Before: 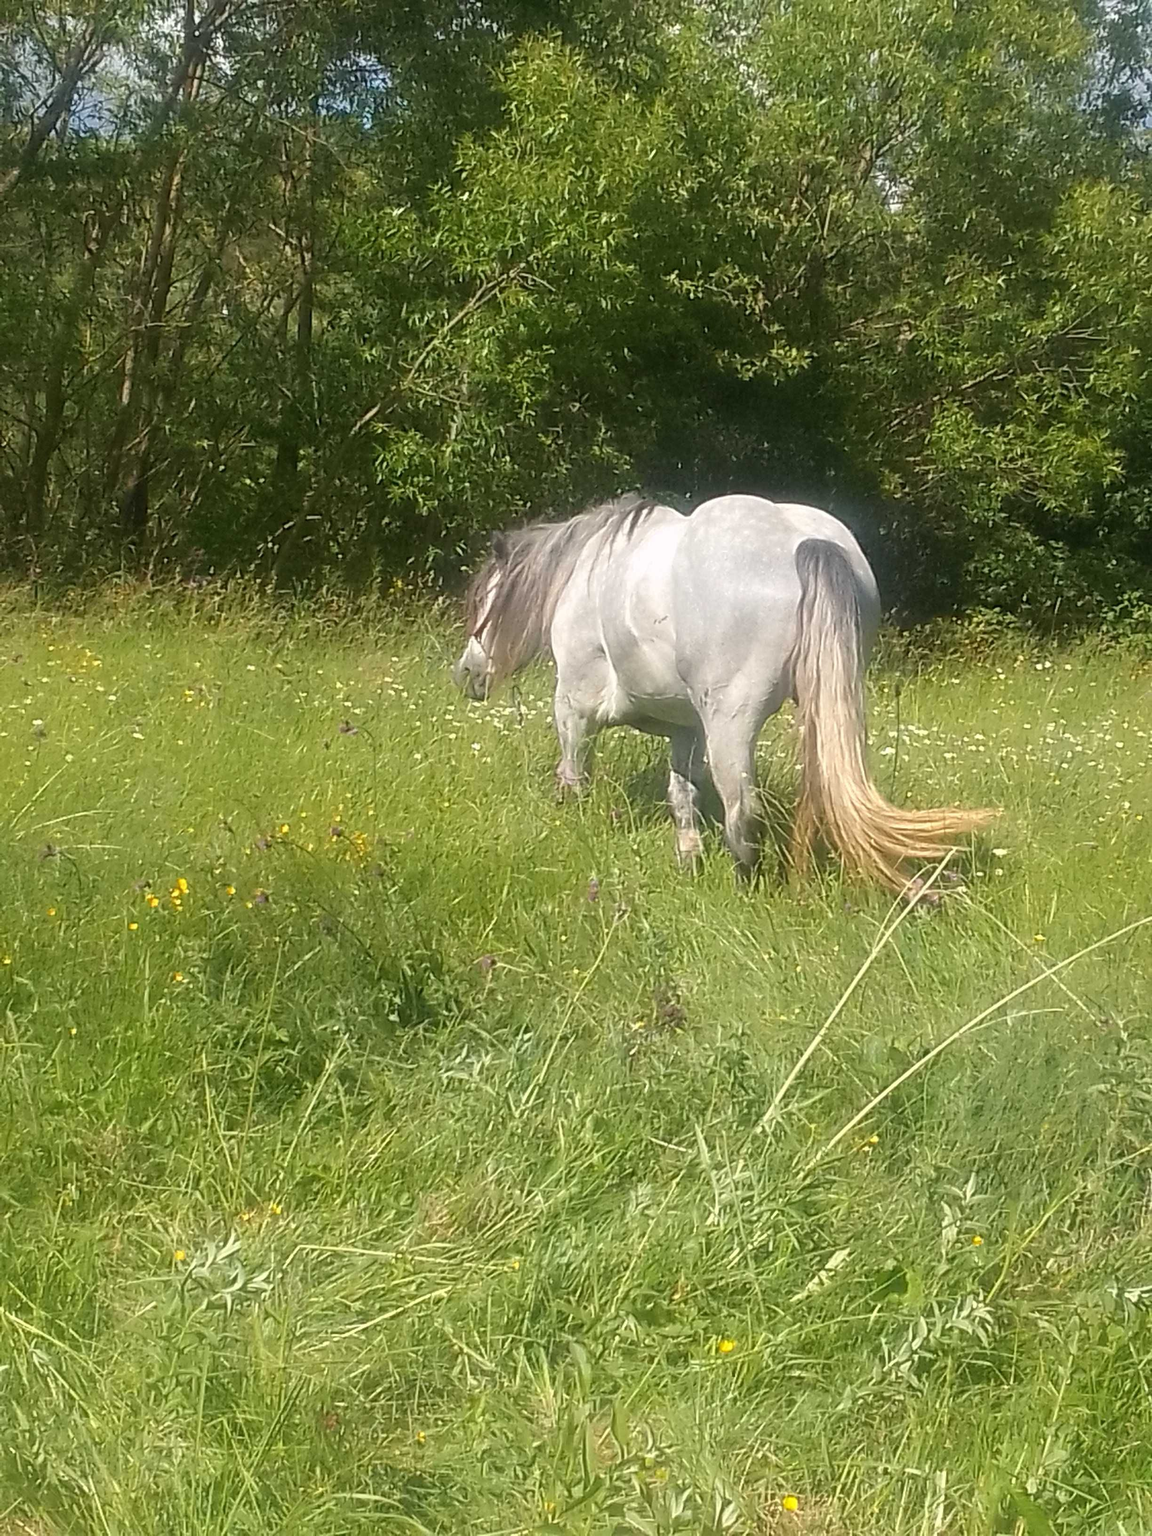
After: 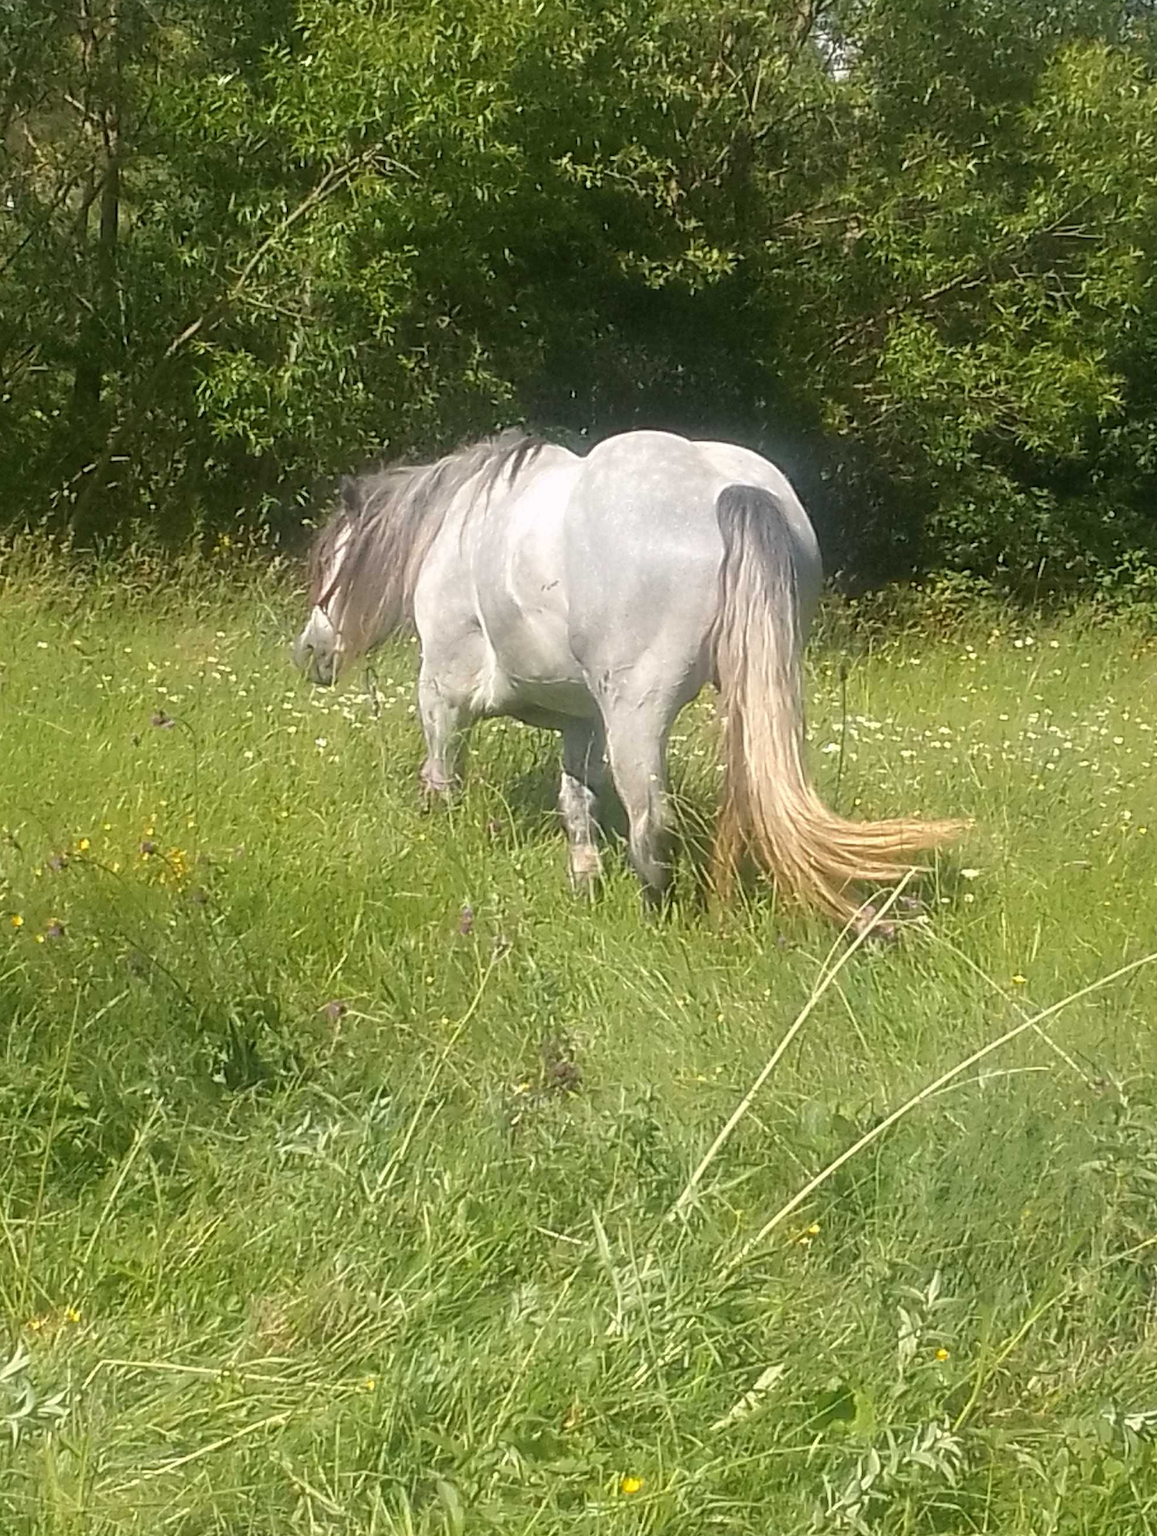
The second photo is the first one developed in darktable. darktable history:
crop: left 18.837%, top 9.606%, right 0.001%, bottom 9.647%
